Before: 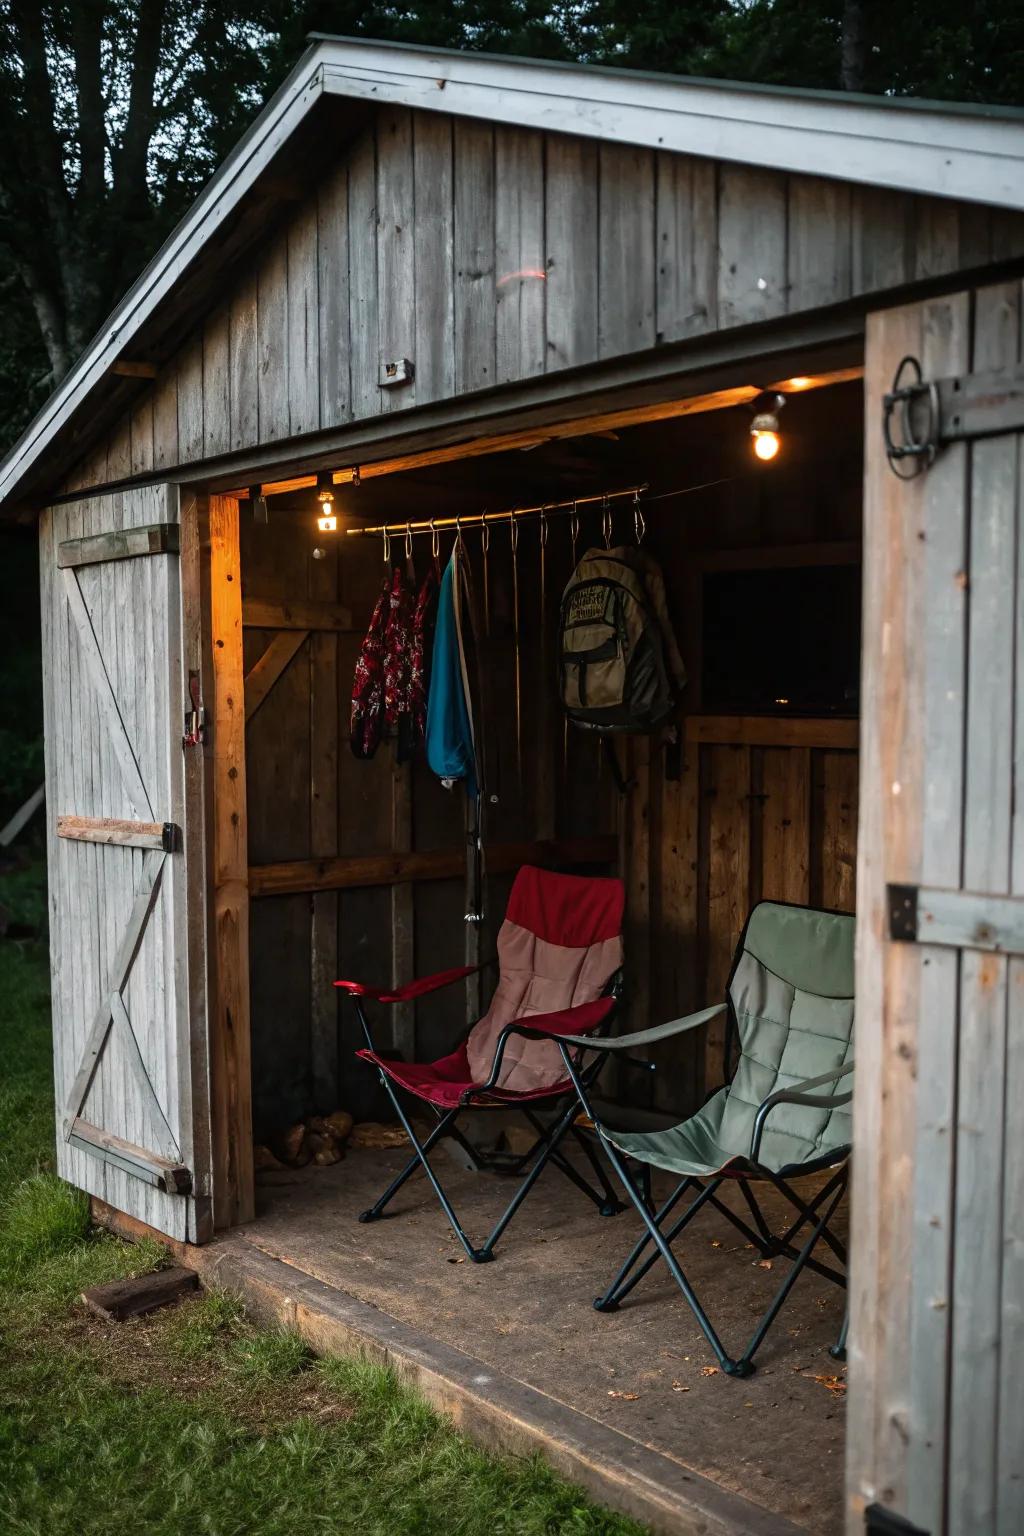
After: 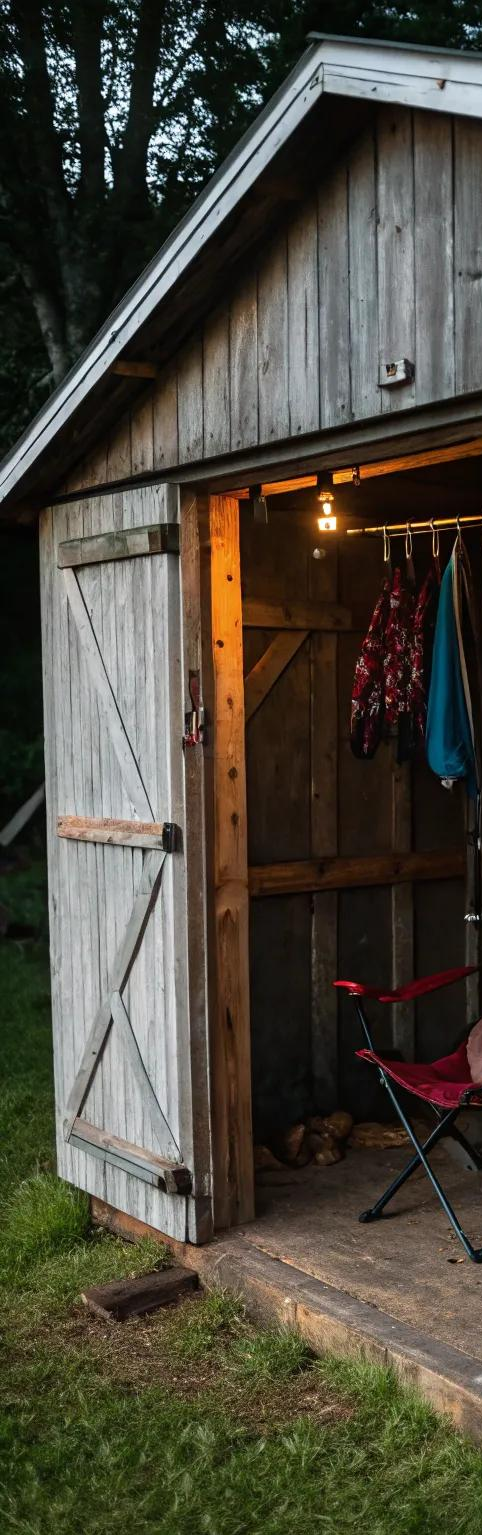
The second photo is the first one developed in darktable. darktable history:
crop and rotate: left 0.01%, top 0%, right 52.841%
